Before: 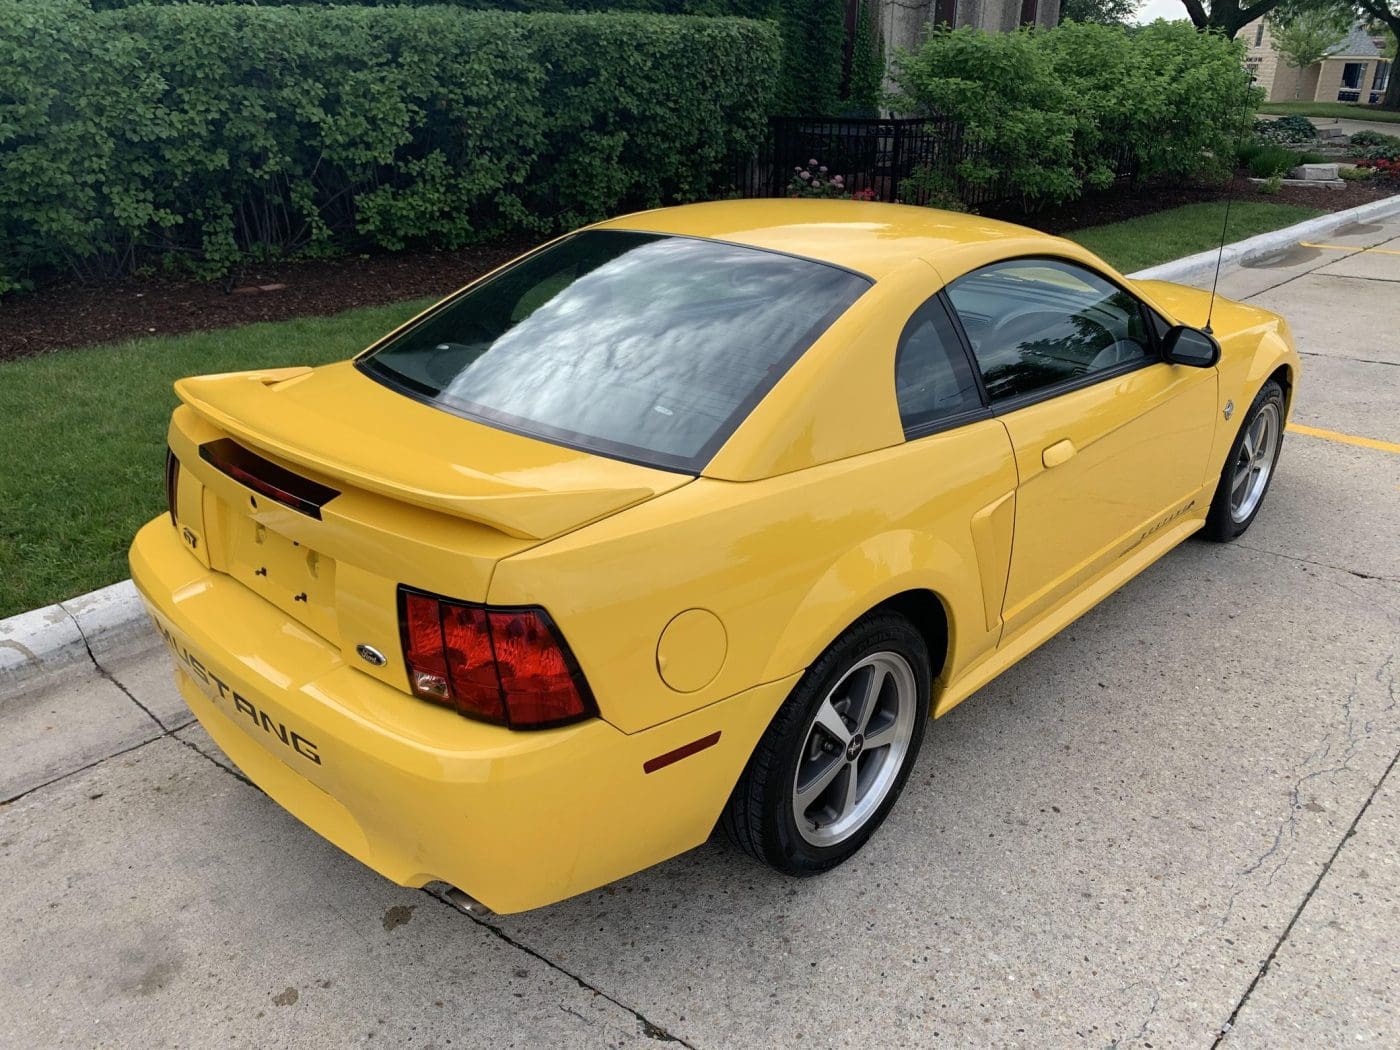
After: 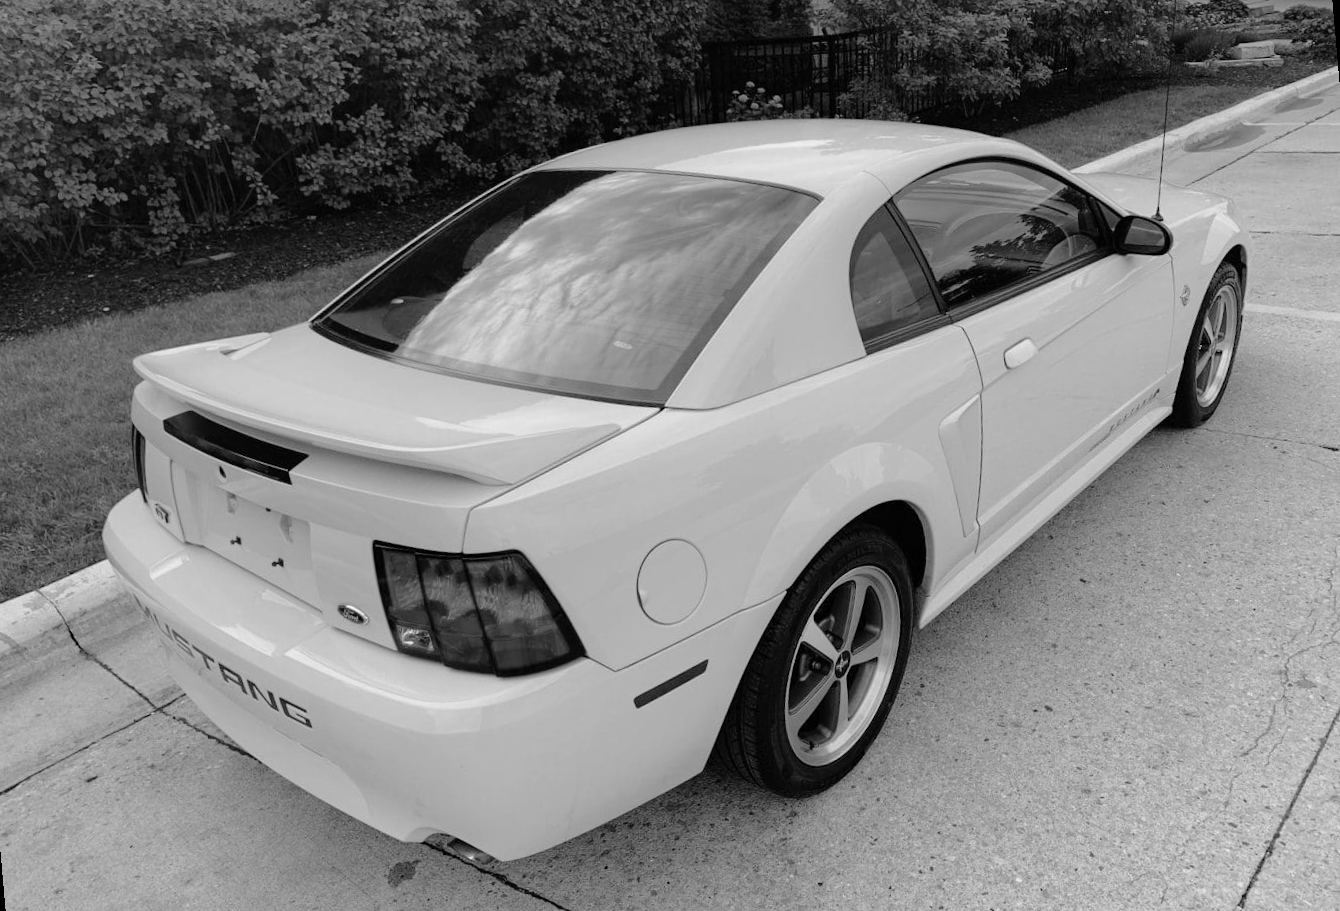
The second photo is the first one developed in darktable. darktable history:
monochrome: a 26.22, b 42.67, size 0.8
rotate and perspective: rotation -5°, crop left 0.05, crop right 0.952, crop top 0.11, crop bottom 0.89
tone curve: curves: ch0 [(0, 0) (0.003, 0.003) (0.011, 0.014) (0.025, 0.027) (0.044, 0.044) (0.069, 0.064) (0.1, 0.108) (0.136, 0.153) (0.177, 0.208) (0.224, 0.275) (0.277, 0.349) (0.335, 0.422) (0.399, 0.492) (0.468, 0.557) (0.543, 0.617) (0.623, 0.682) (0.709, 0.745) (0.801, 0.826) (0.898, 0.916) (1, 1)], preserve colors none
